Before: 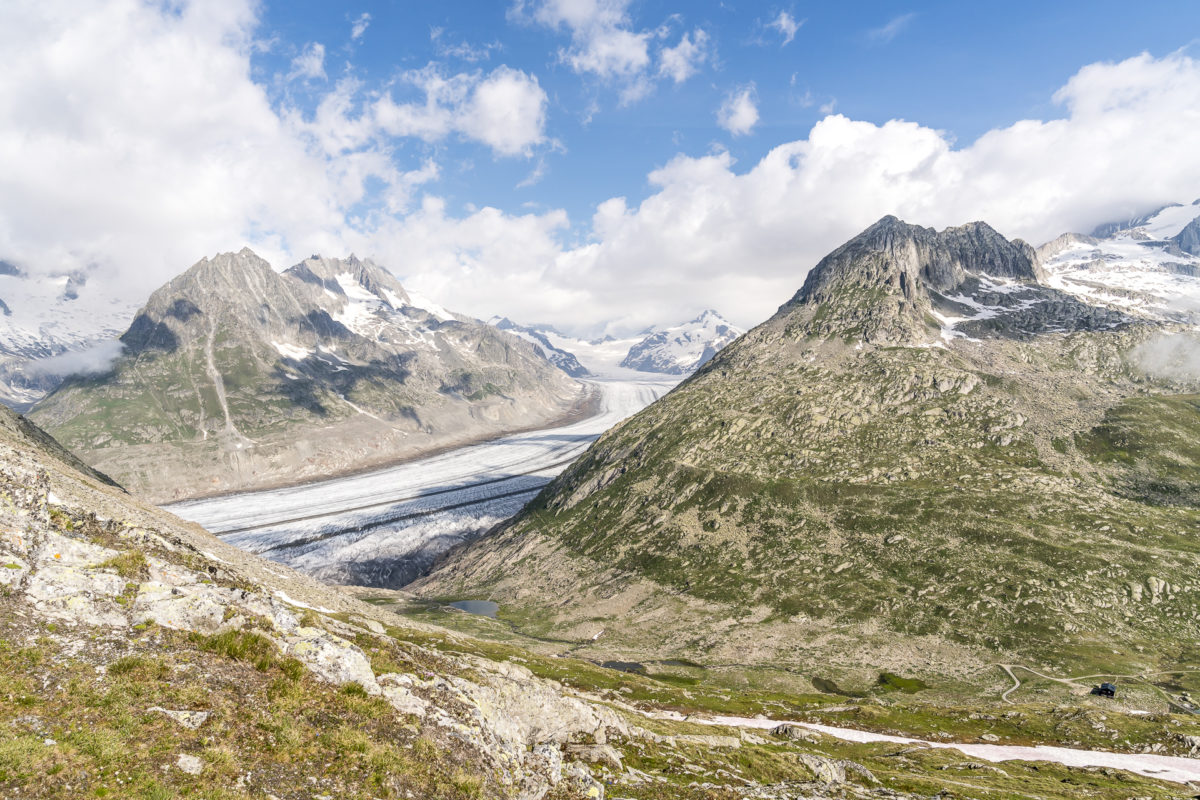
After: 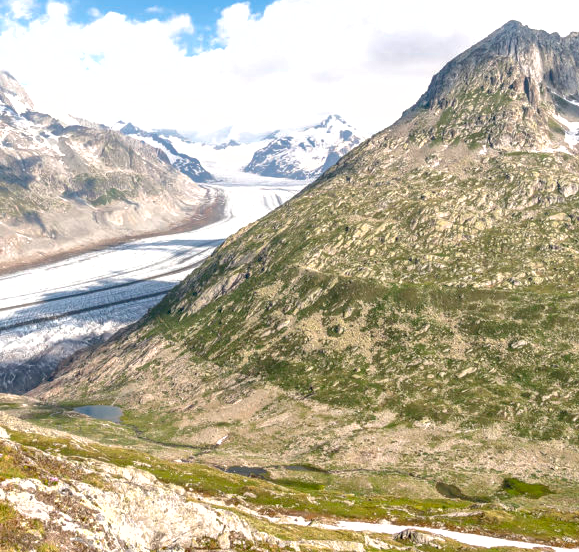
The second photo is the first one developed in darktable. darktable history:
exposure: black level correction 0.001, exposure 0.5 EV, compensate exposure bias true, compensate highlight preservation false
shadows and highlights: on, module defaults
crop: left 31.37%, top 24.391%, right 20.342%, bottom 6.568%
